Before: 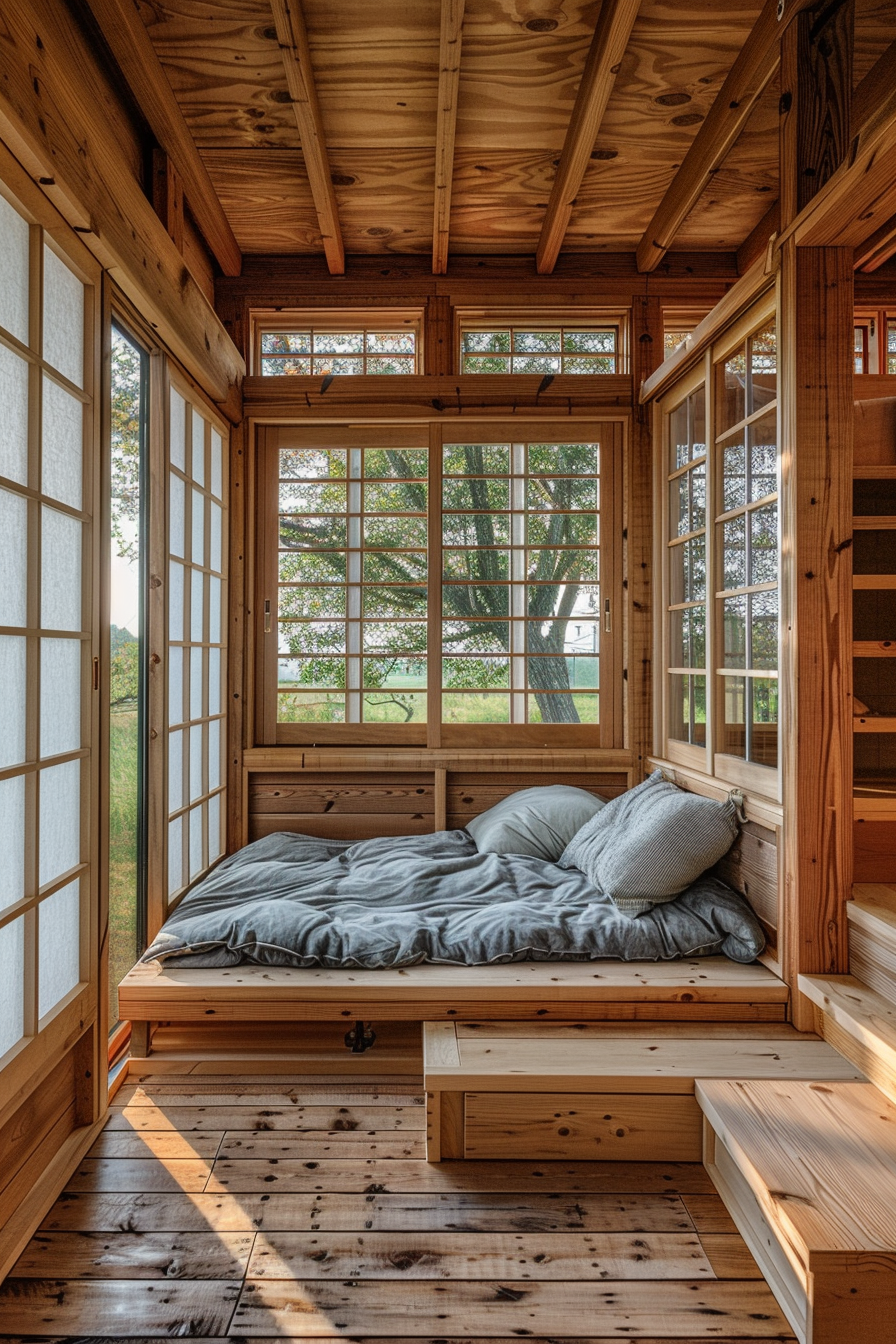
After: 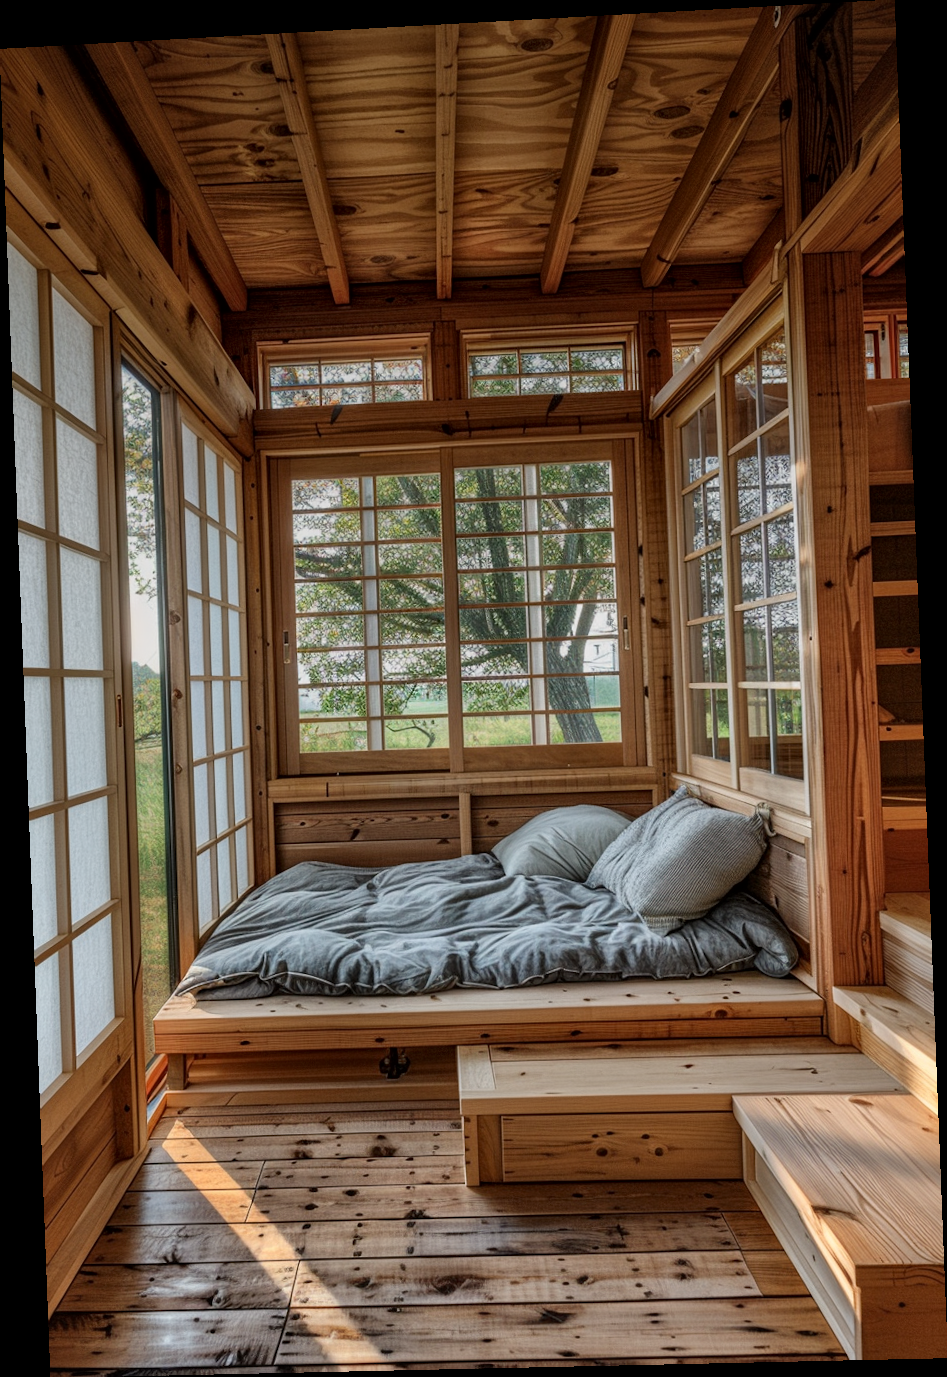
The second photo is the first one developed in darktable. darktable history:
graduated density: on, module defaults
rotate and perspective: rotation -2.22°, lens shift (horizontal) -0.022, automatic cropping off
local contrast: mode bilateral grid, contrast 20, coarseness 50, detail 120%, midtone range 0.2
